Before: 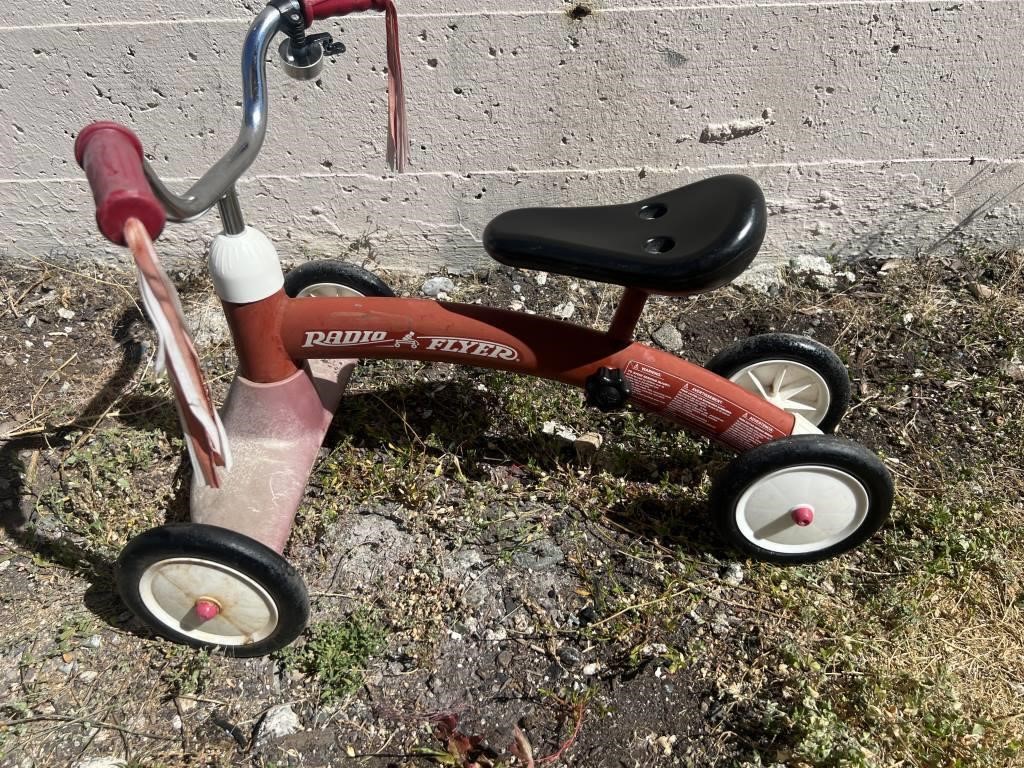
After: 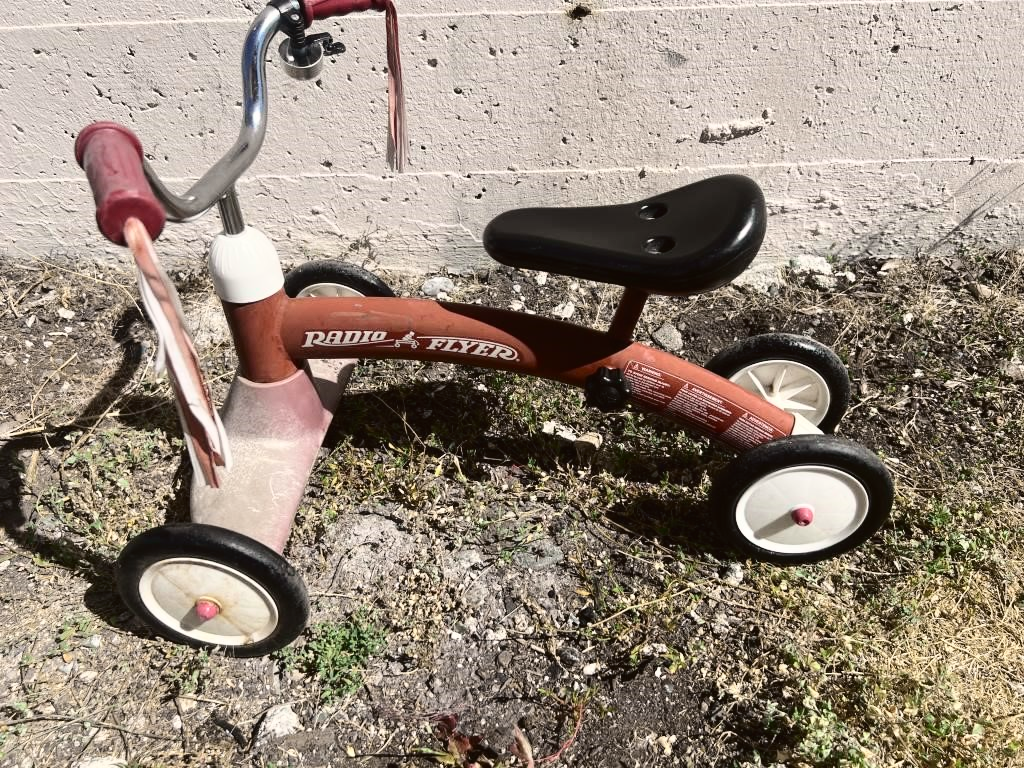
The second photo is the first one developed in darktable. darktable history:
exposure: exposure -0.004 EV, compensate highlight preservation false
tone curve: curves: ch0 [(0, 0.023) (0.1, 0.084) (0.184, 0.168) (0.45, 0.54) (0.57, 0.683) (0.722, 0.825) (0.877, 0.948) (1, 1)]; ch1 [(0, 0) (0.414, 0.395) (0.453, 0.437) (0.502, 0.509) (0.521, 0.519) (0.573, 0.568) (0.618, 0.61) (0.654, 0.642) (1, 1)]; ch2 [(0, 0) (0.421, 0.43) (0.45, 0.463) (0.492, 0.504) (0.511, 0.519) (0.557, 0.557) (0.602, 0.605) (1, 1)], color space Lab, independent channels, preserve colors none
